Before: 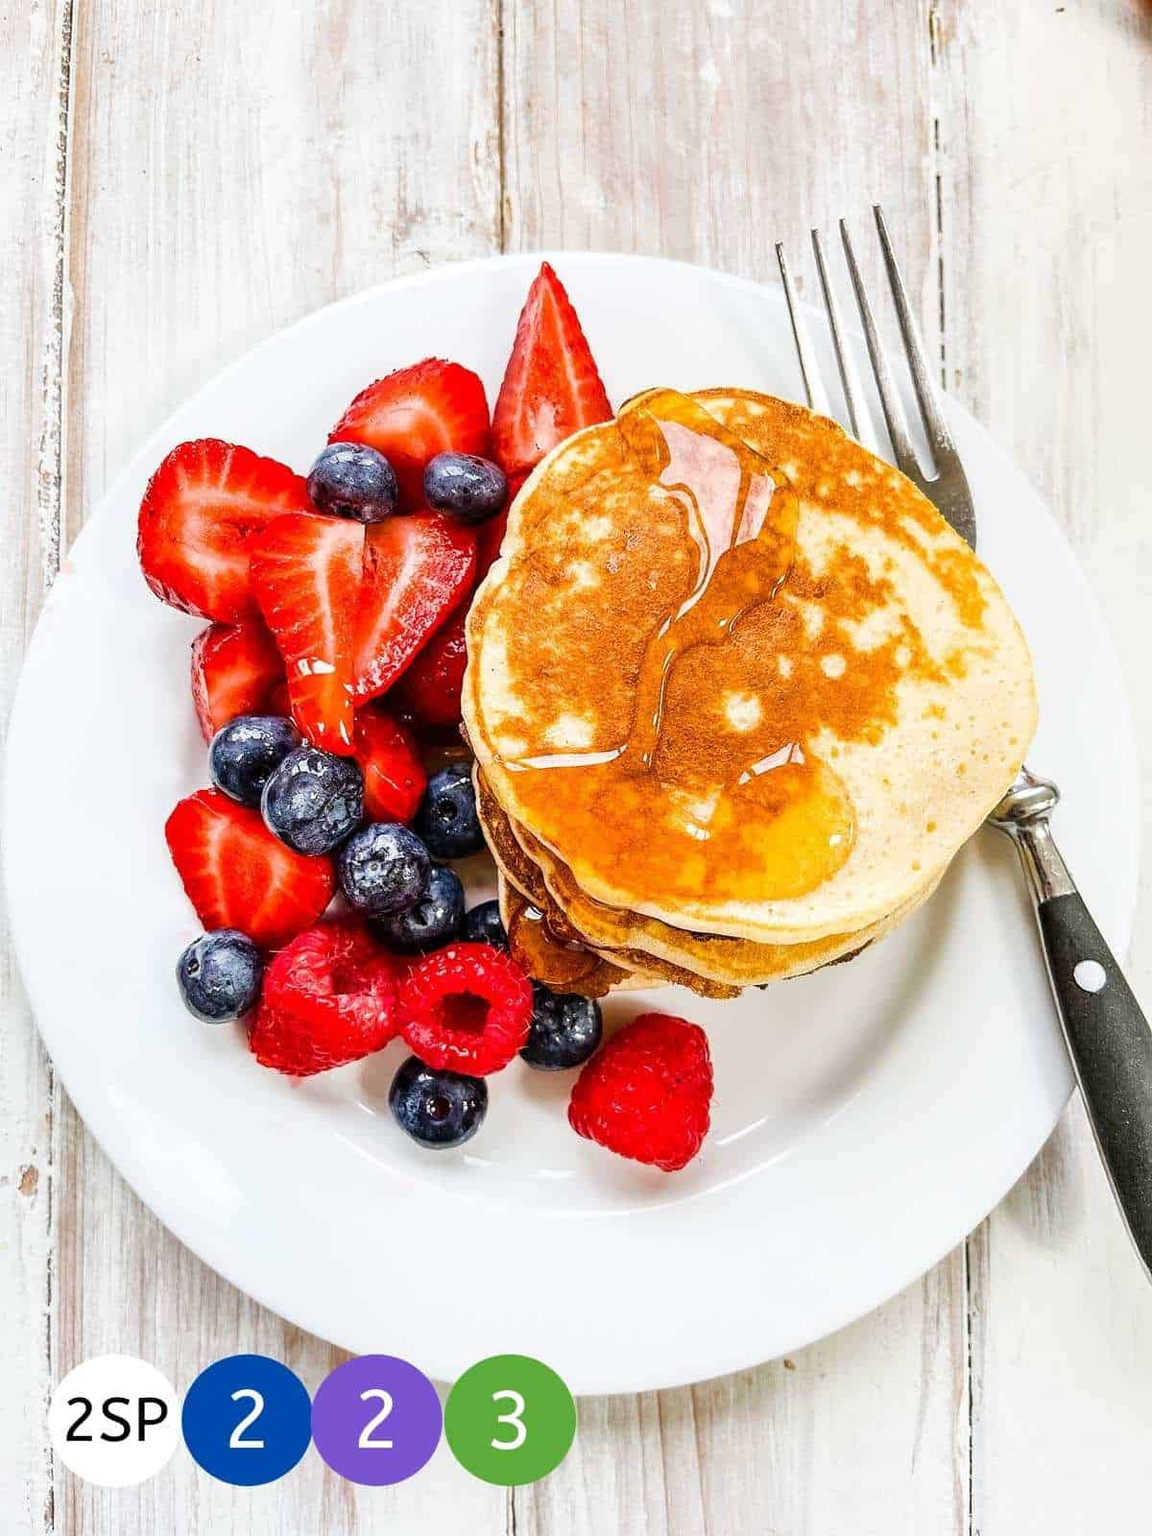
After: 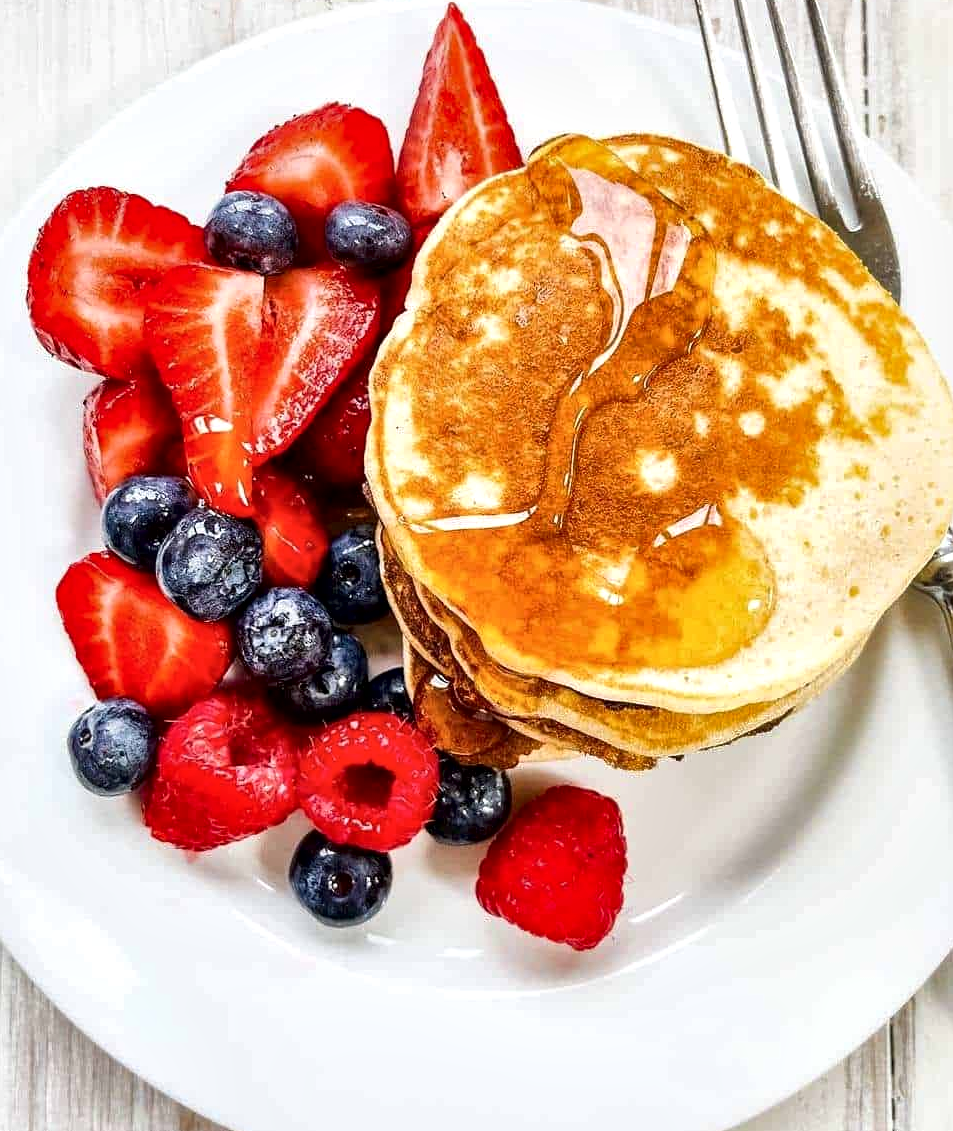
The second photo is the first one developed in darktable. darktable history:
crop: left 9.712%, top 16.928%, right 10.845%, bottom 12.332%
color calibration: illuminant same as pipeline (D50), x 0.346, y 0.359, temperature 5002.42 K
local contrast: mode bilateral grid, contrast 25, coarseness 60, detail 151%, midtone range 0.2
